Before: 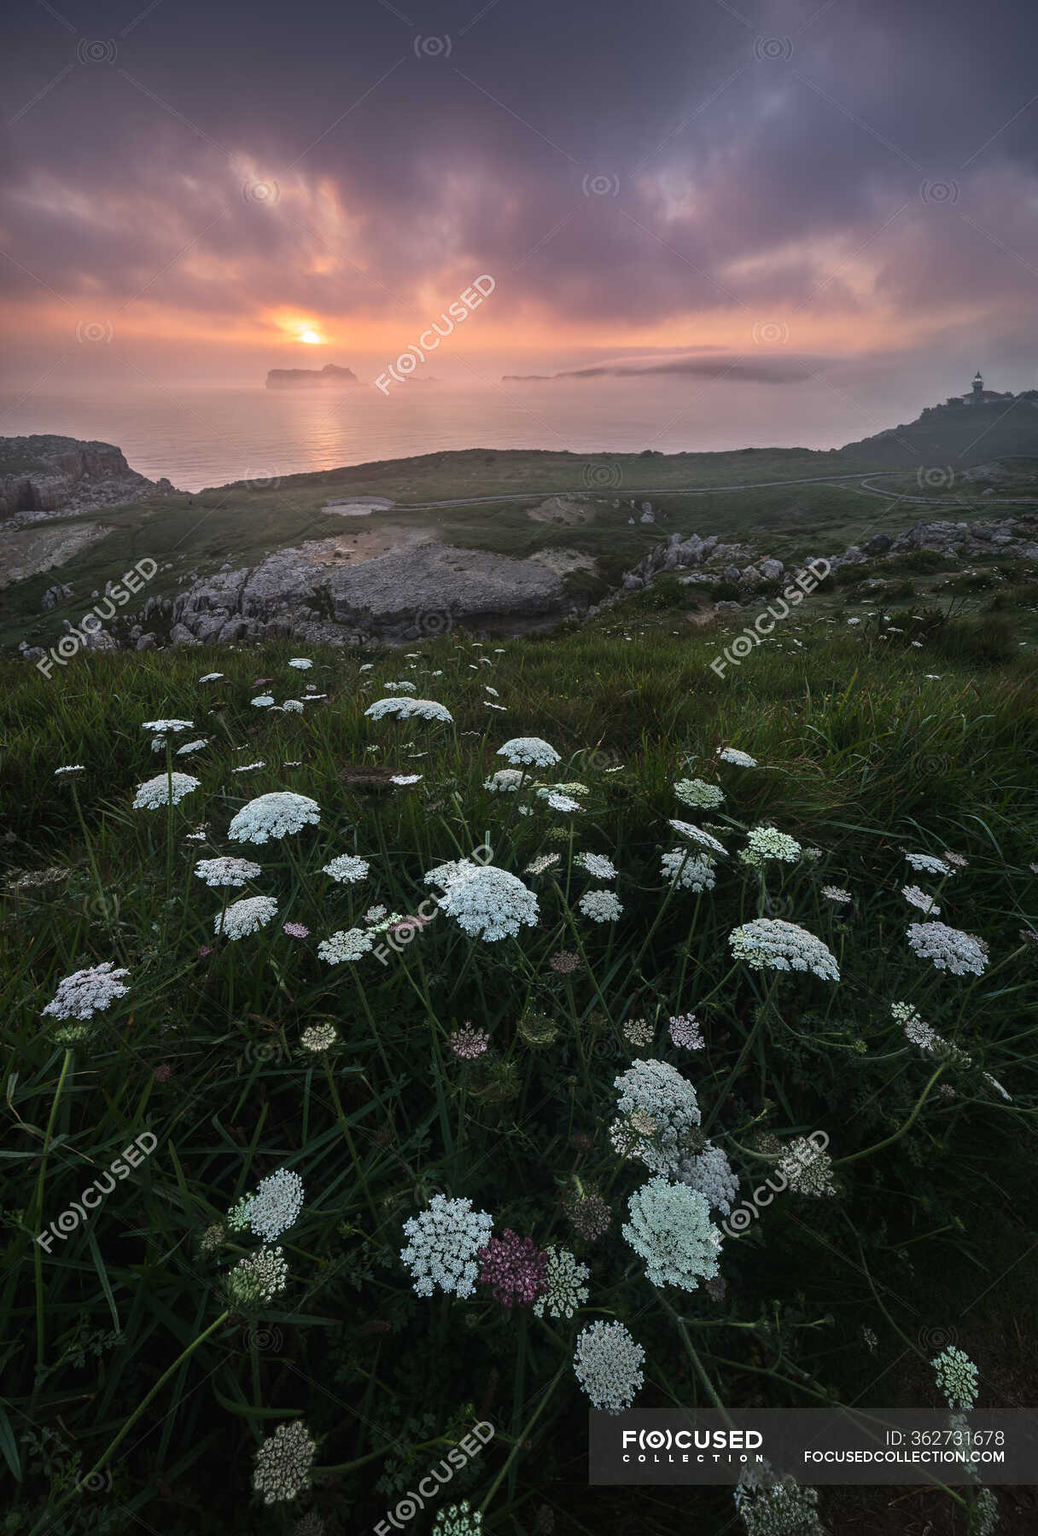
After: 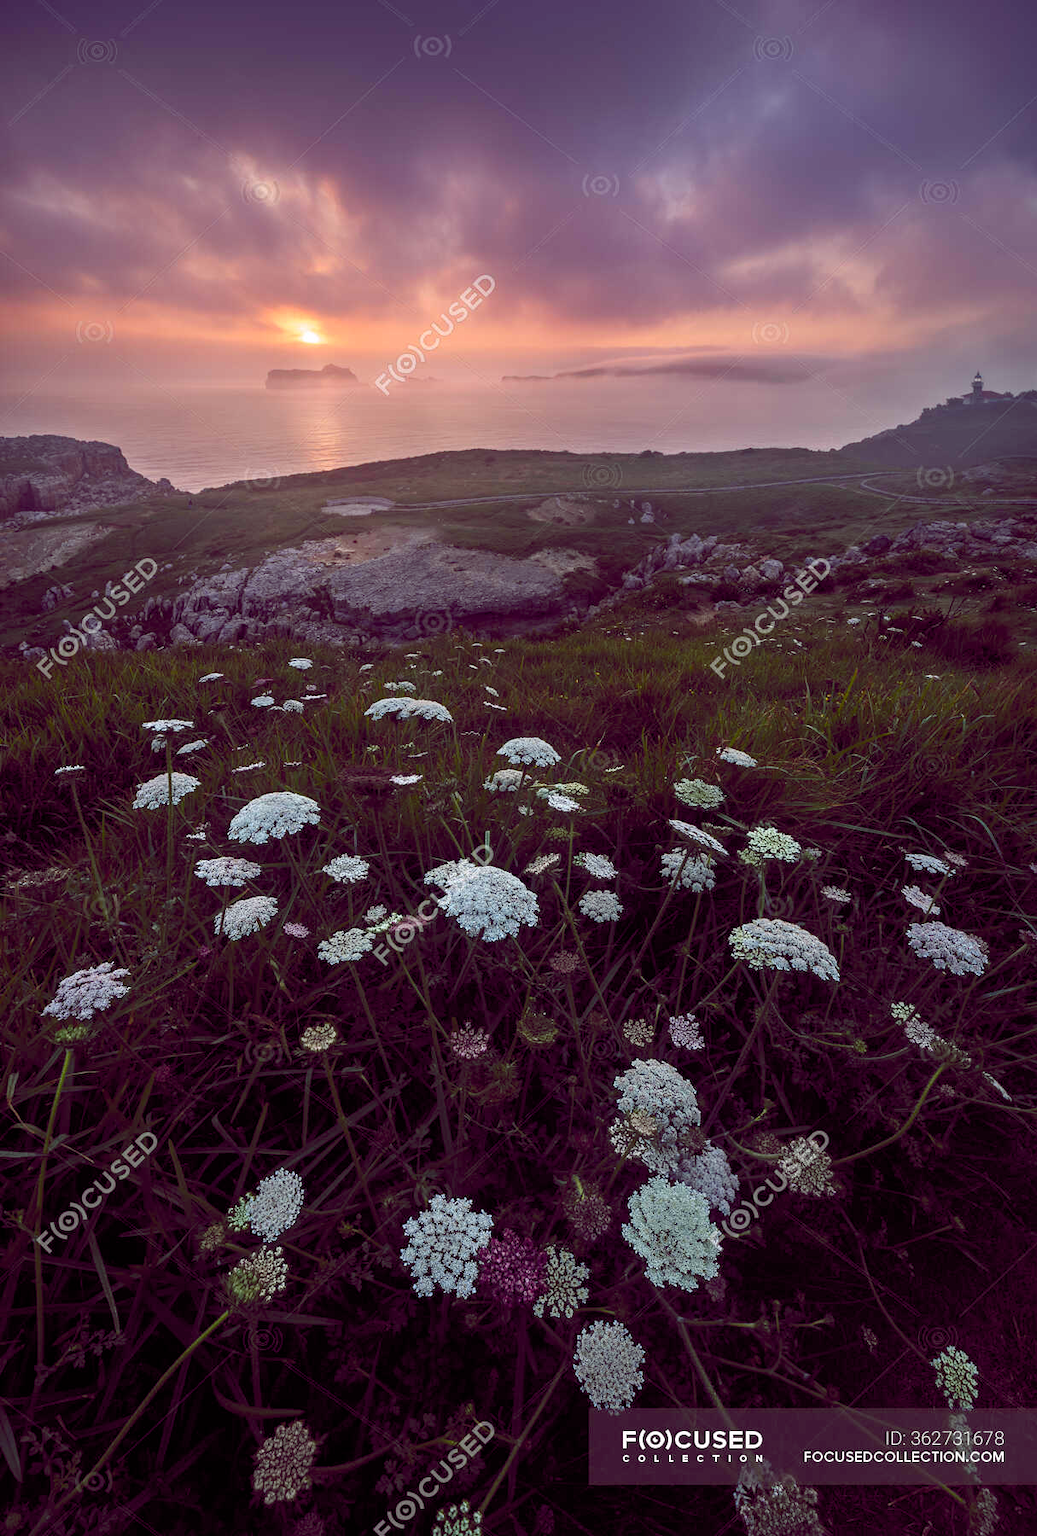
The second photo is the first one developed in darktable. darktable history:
color balance rgb: global offset › chroma 0.282%, global offset › hue 320.25°, perceptual saturation grading › global saturation 20%, perceptual saturation grading › highlights -25.091%, perceptual saturation grading › shadows 49.857%
